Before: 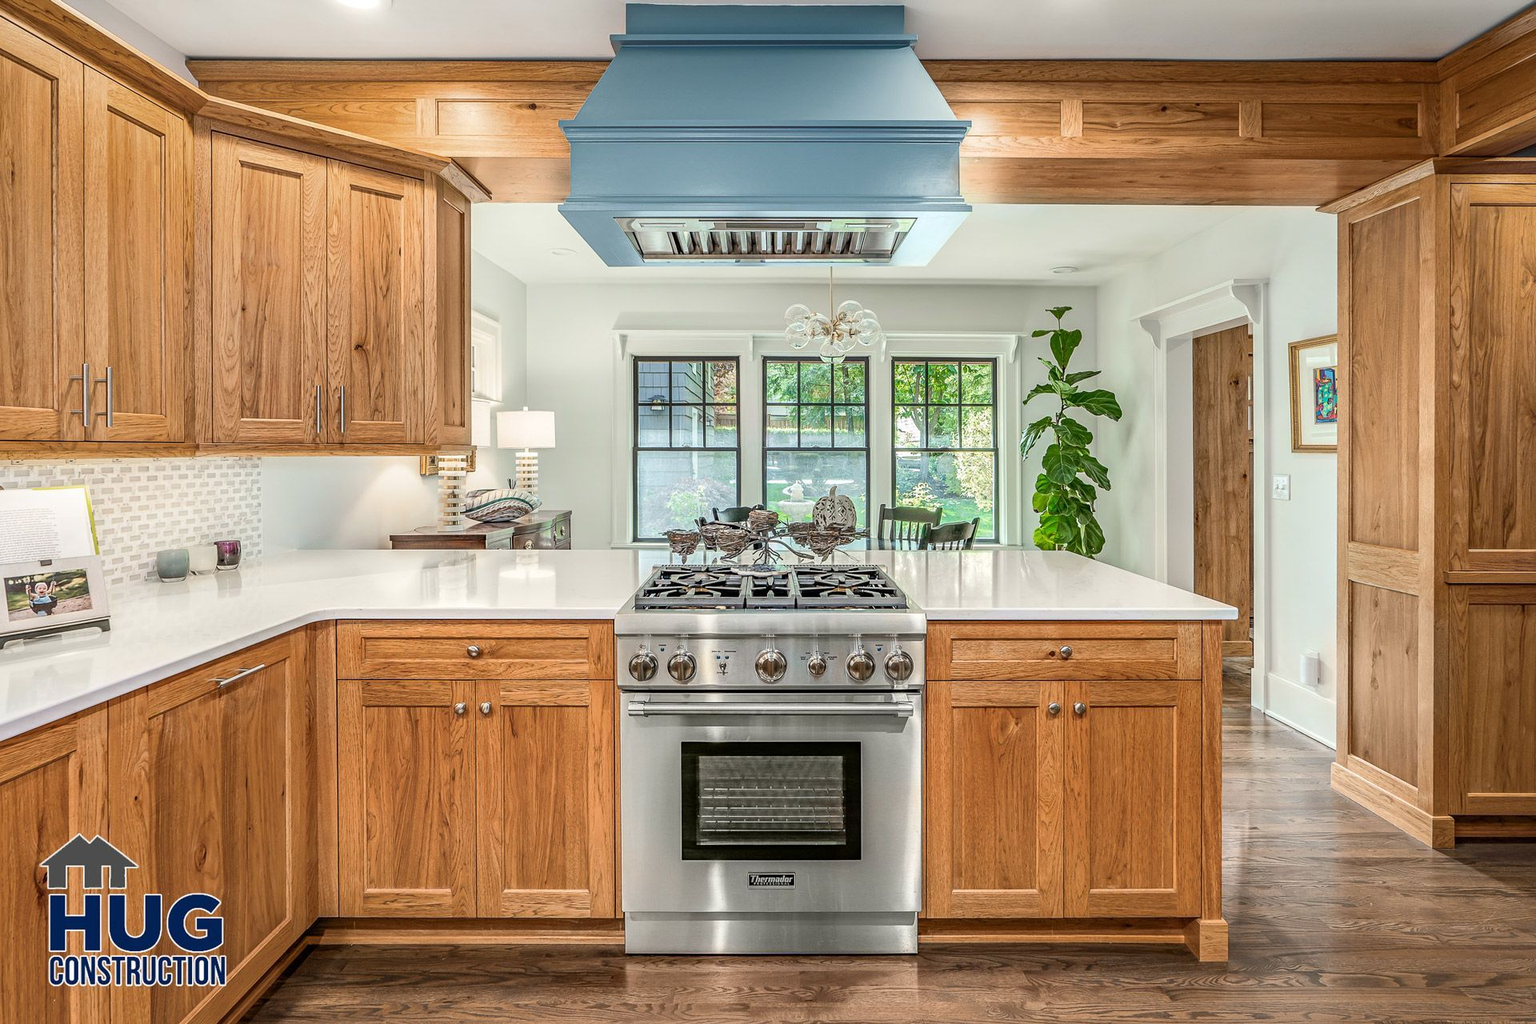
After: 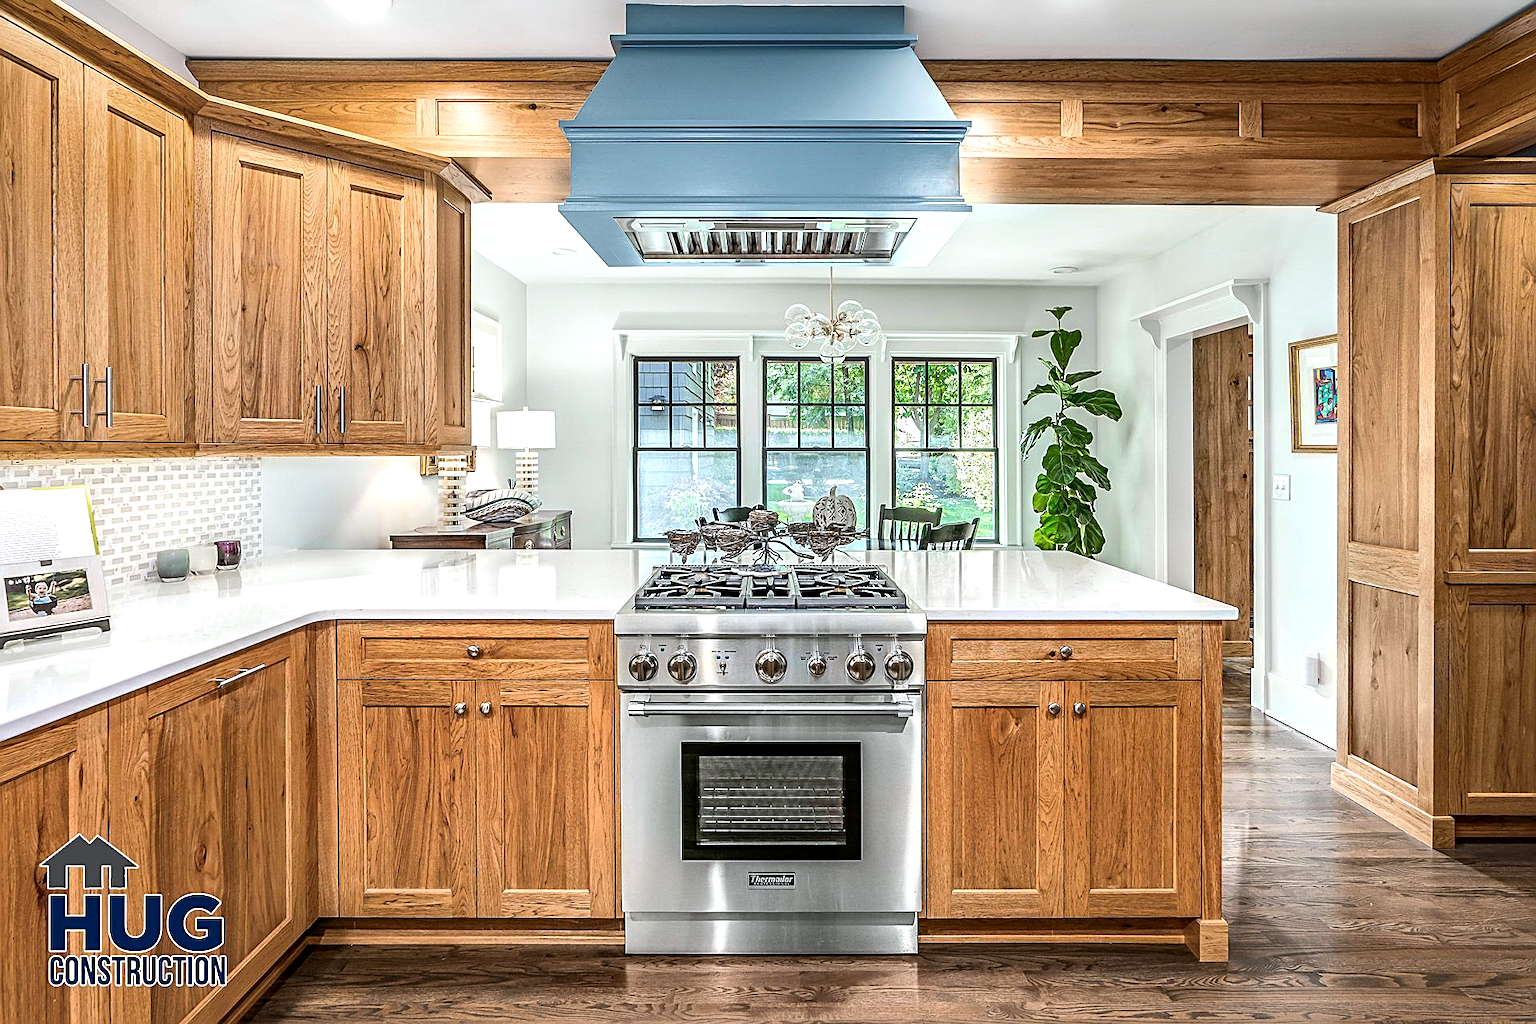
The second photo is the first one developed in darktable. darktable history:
white balance: red 0.974, blue 1.044
local contrast: mode bilateral grid, contrast 20, coarseness 50, detail 120%, midtone range 0.2
tone equalizer: -8 EV -0.417 EV, -7 EV -0.389 EV, -6 EV -0.333 EV, -5 EV -0.222 EV, -3 EV 0.222 EV, -2 EV 0.333 EV, -1 EV 0.389 EV, +0 EV 0.417 EV, edges refinement/feathering 500, mask exposure compensation -1.57 EV, preserve details no
sharpen: on, module defaults
